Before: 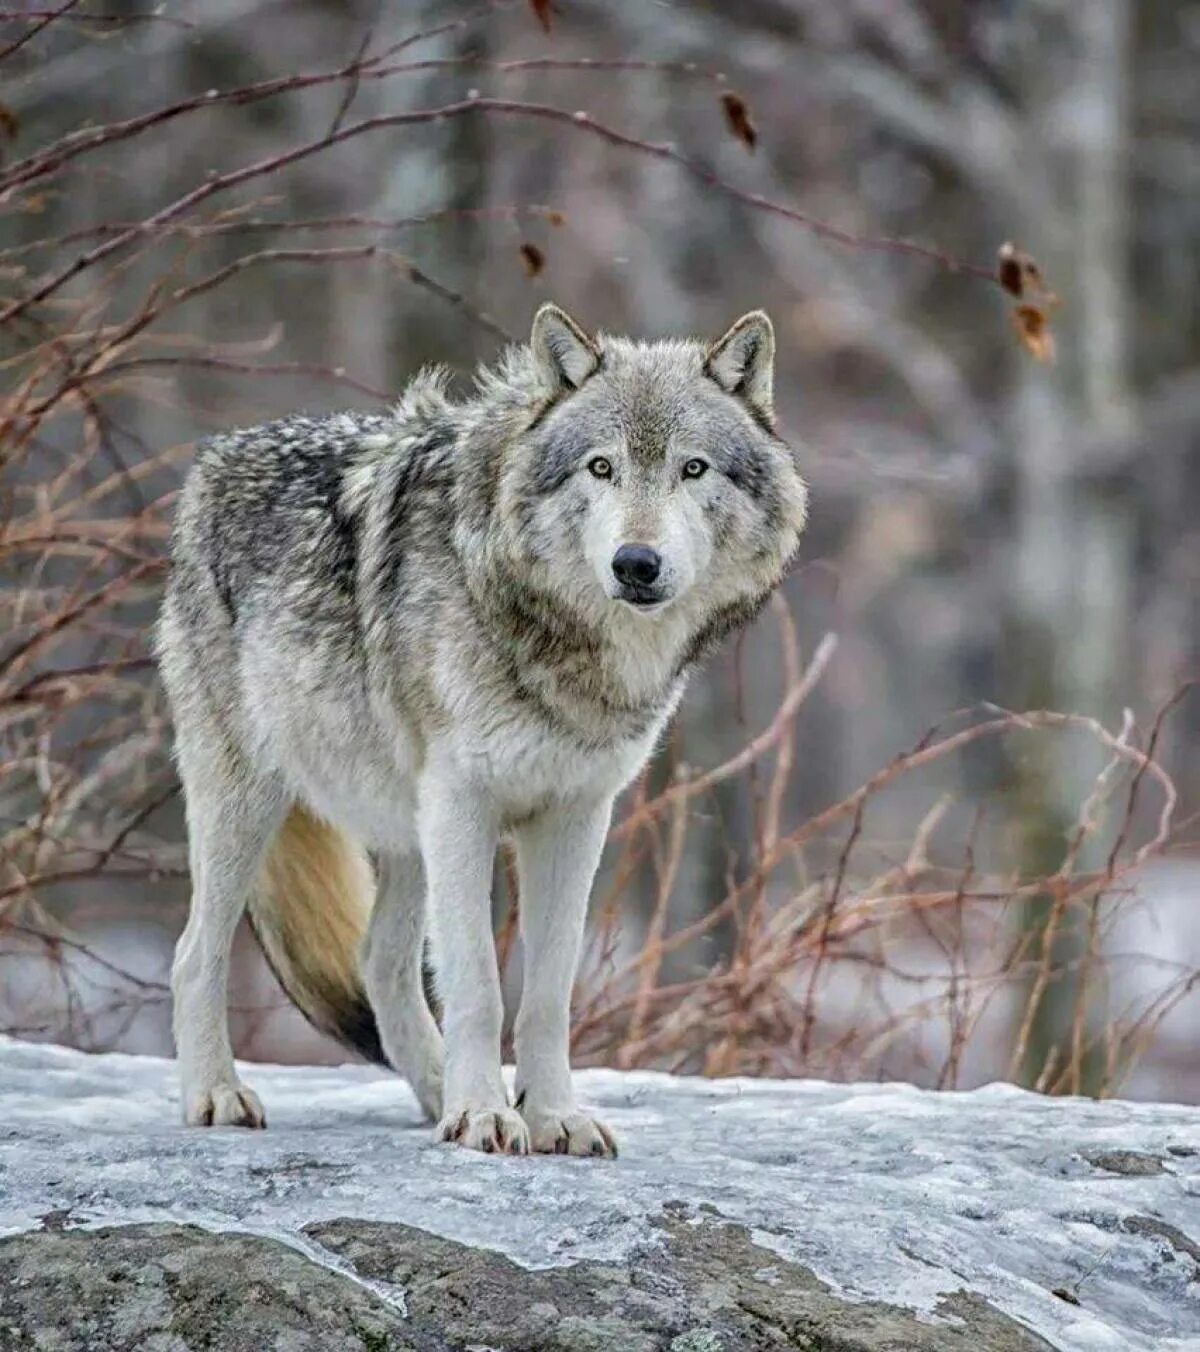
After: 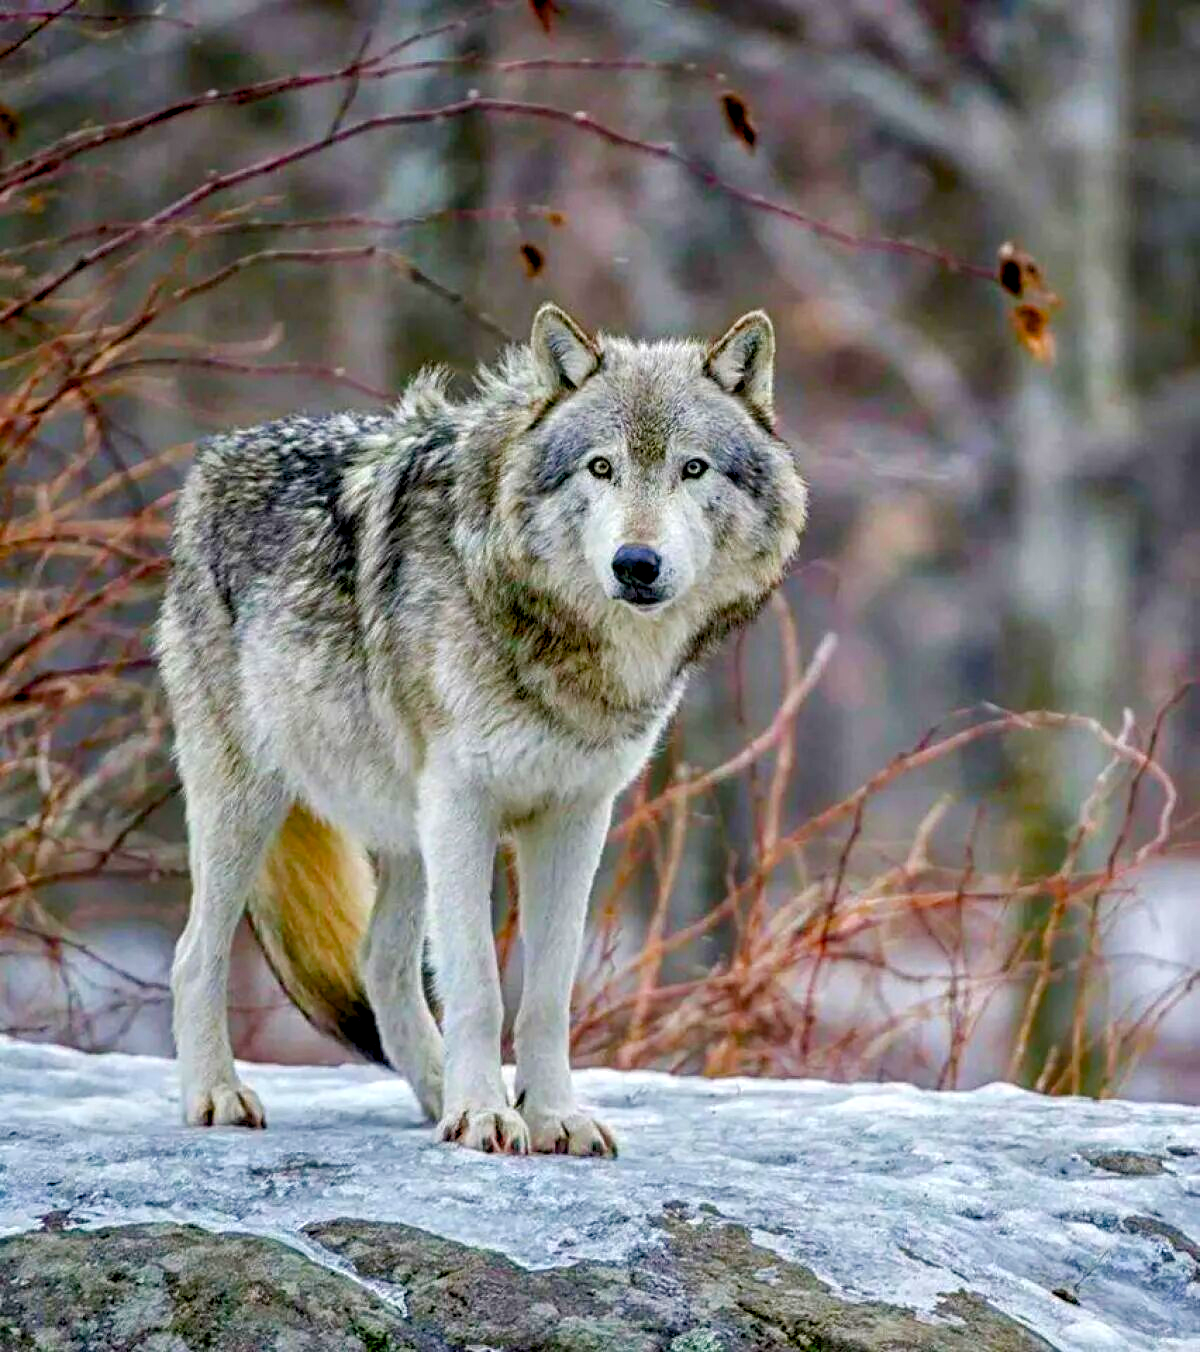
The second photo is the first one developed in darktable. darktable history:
color balance rgb: shadows lift › luminance -9.41%, highlights gain › luminance 17.6%, global offset › luminance -1.45%, perceptual saturation grading › highlights -17.77%, perceptual saturation grading › mid-tones 33.1%, perceptual saturation grading › shadows 50.52%, global vibrance 24.22%
contrast brightness saturation: brightness -0.02, saturation 0.35
